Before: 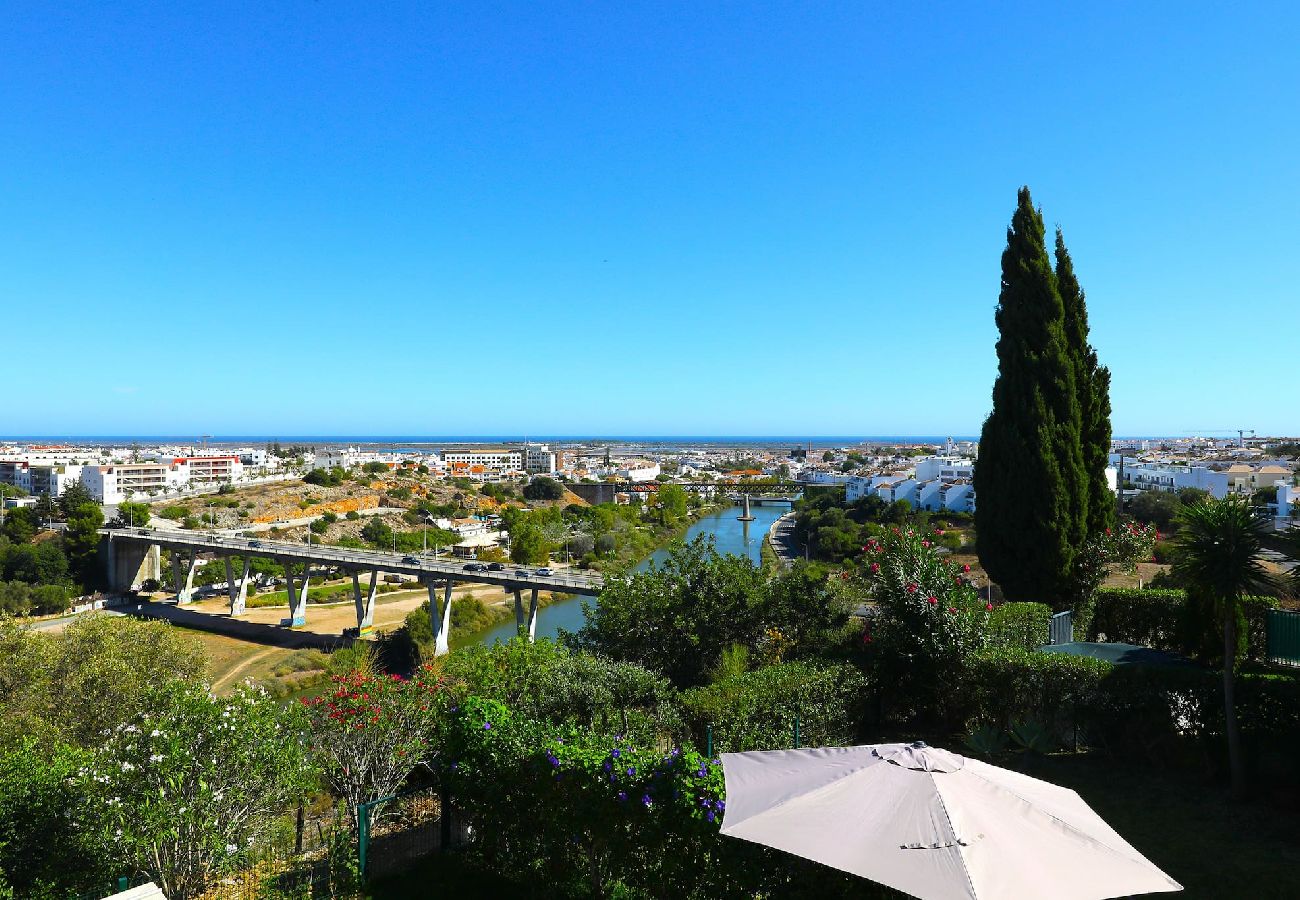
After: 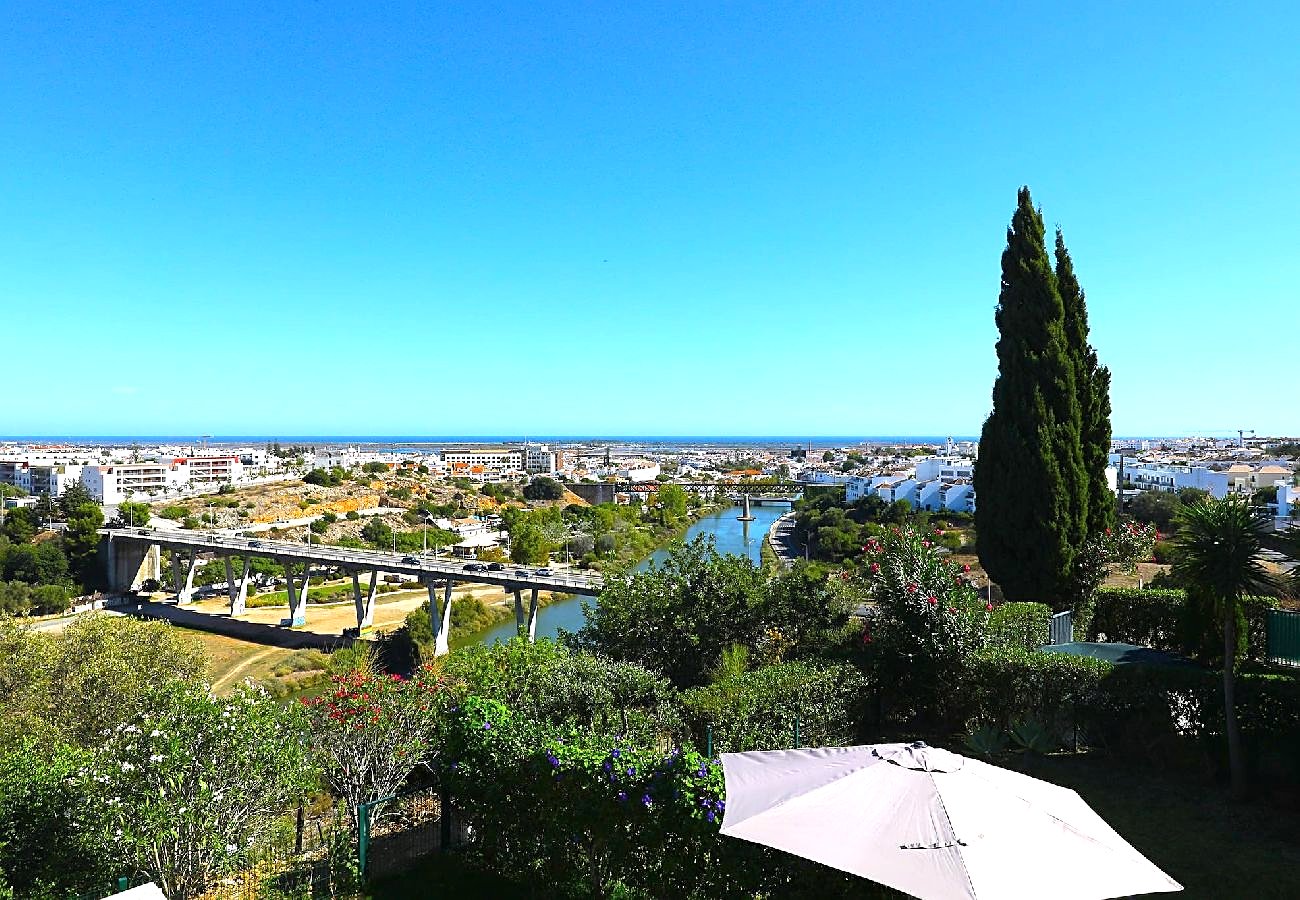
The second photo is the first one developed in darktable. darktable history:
exposure: black level correction 0, exposure 0.5 EV, compensate highlight preservation false
white balance: red 1.009, blue 1.027
sharpen: on, module defaults
